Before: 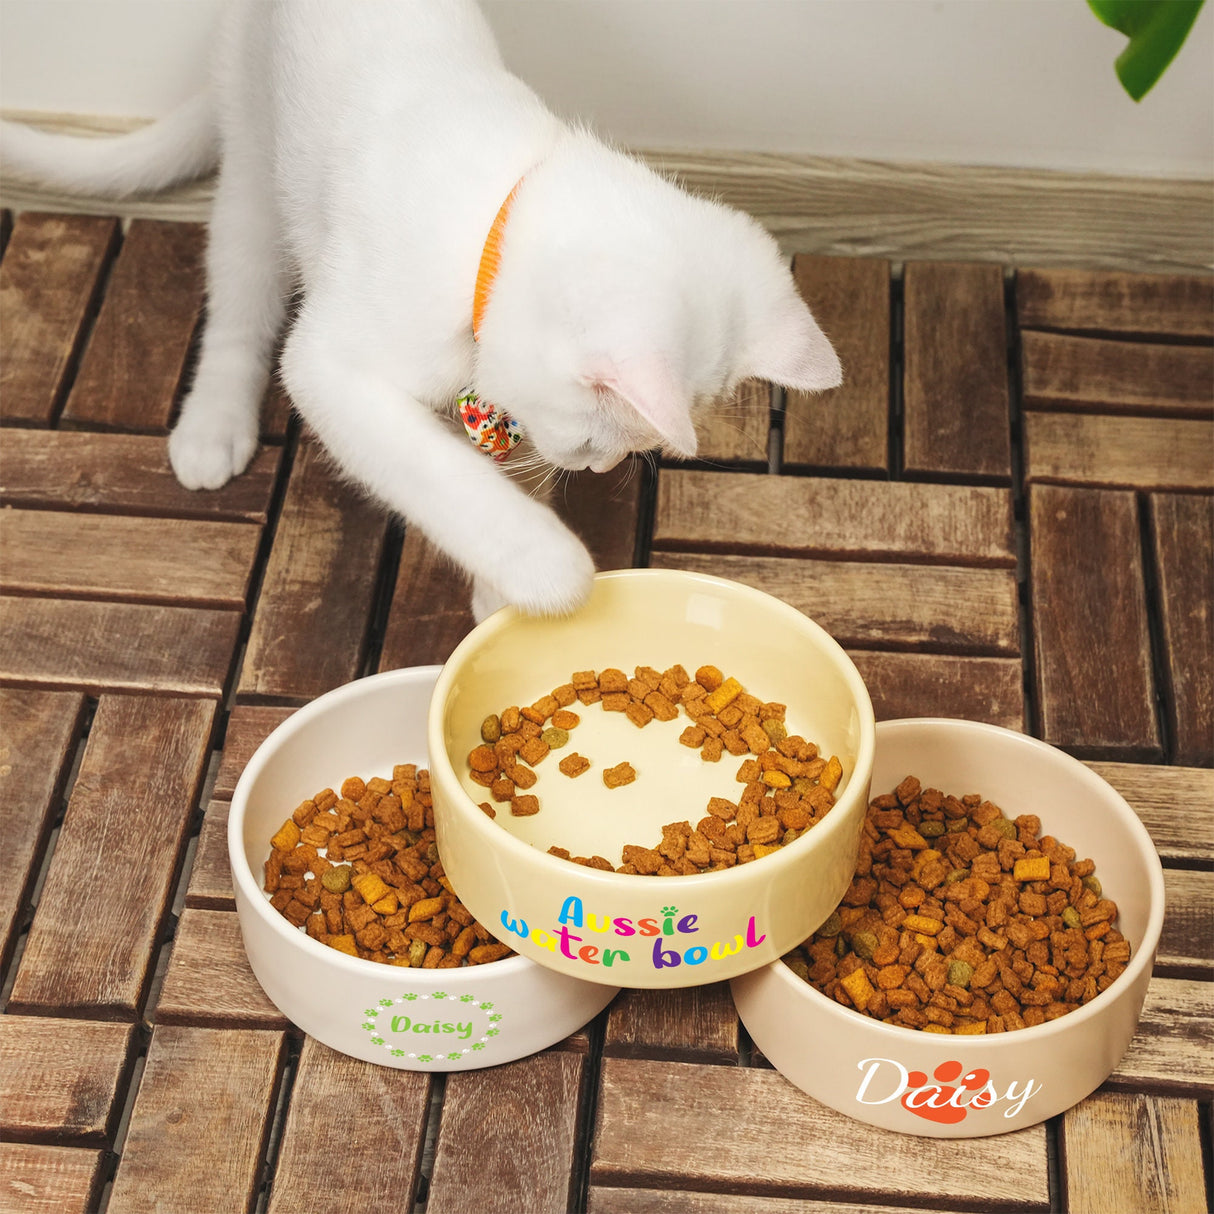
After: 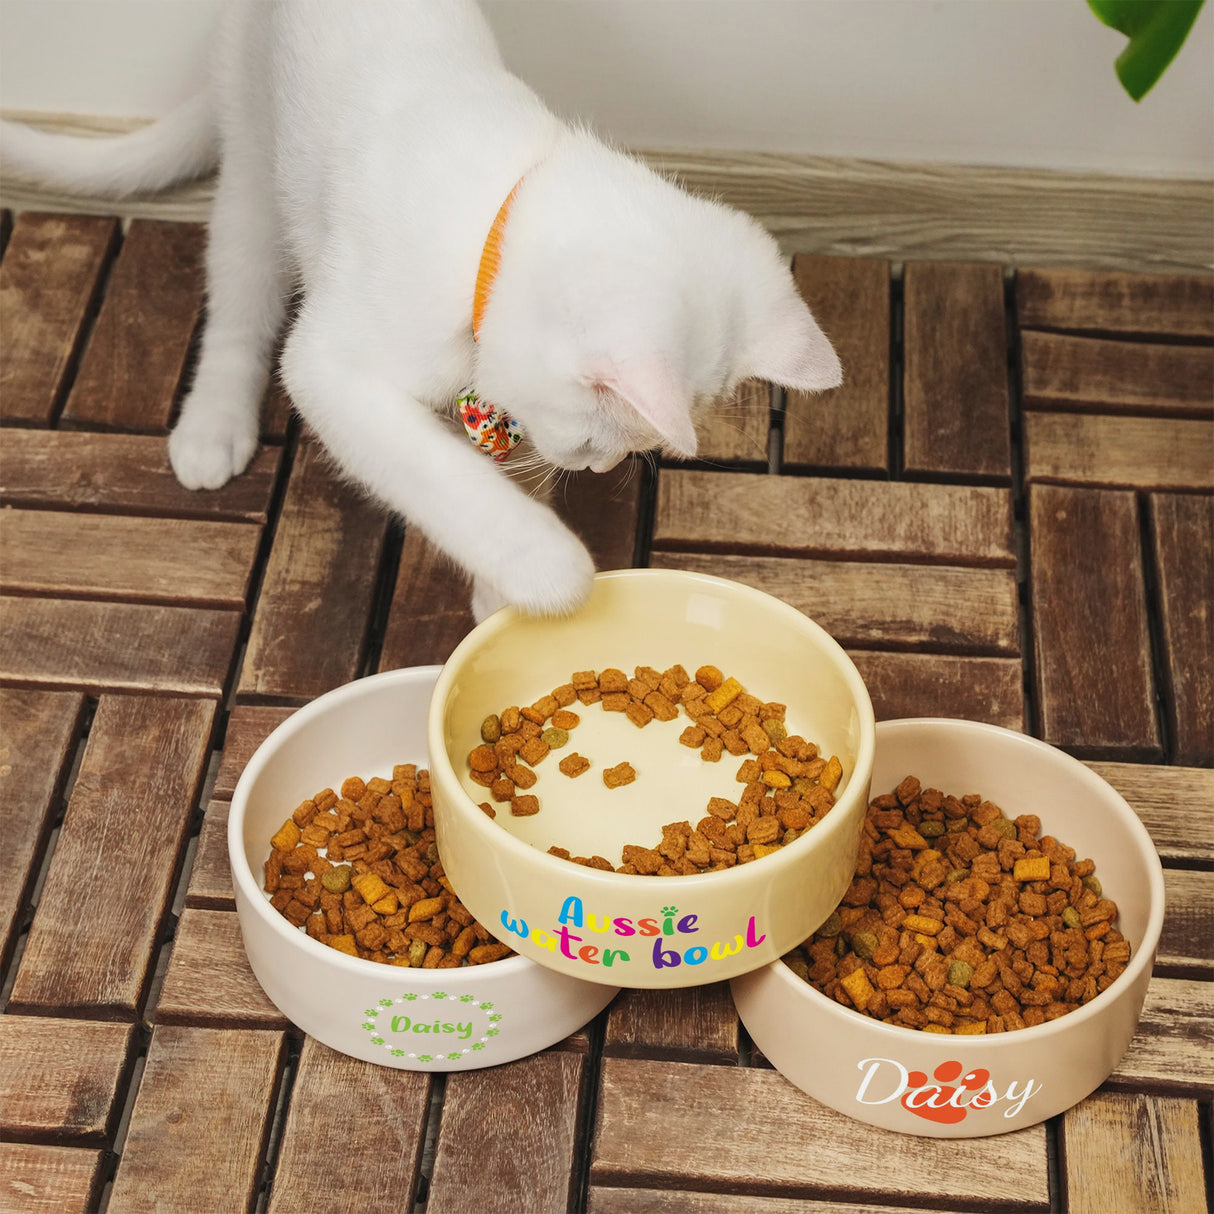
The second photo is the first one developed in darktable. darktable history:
contrast equalizer: octaves 7, y [[0.439, 0.44, 0.442, 0.457, 0.493, 0.498], [0.5 ×6], [0.5 ×6], [0 ×6], [0 ×6]], mix -0.183
exposure: exposure -0.208 EV, compensate exposure bias true, compensate highlight preservation false
